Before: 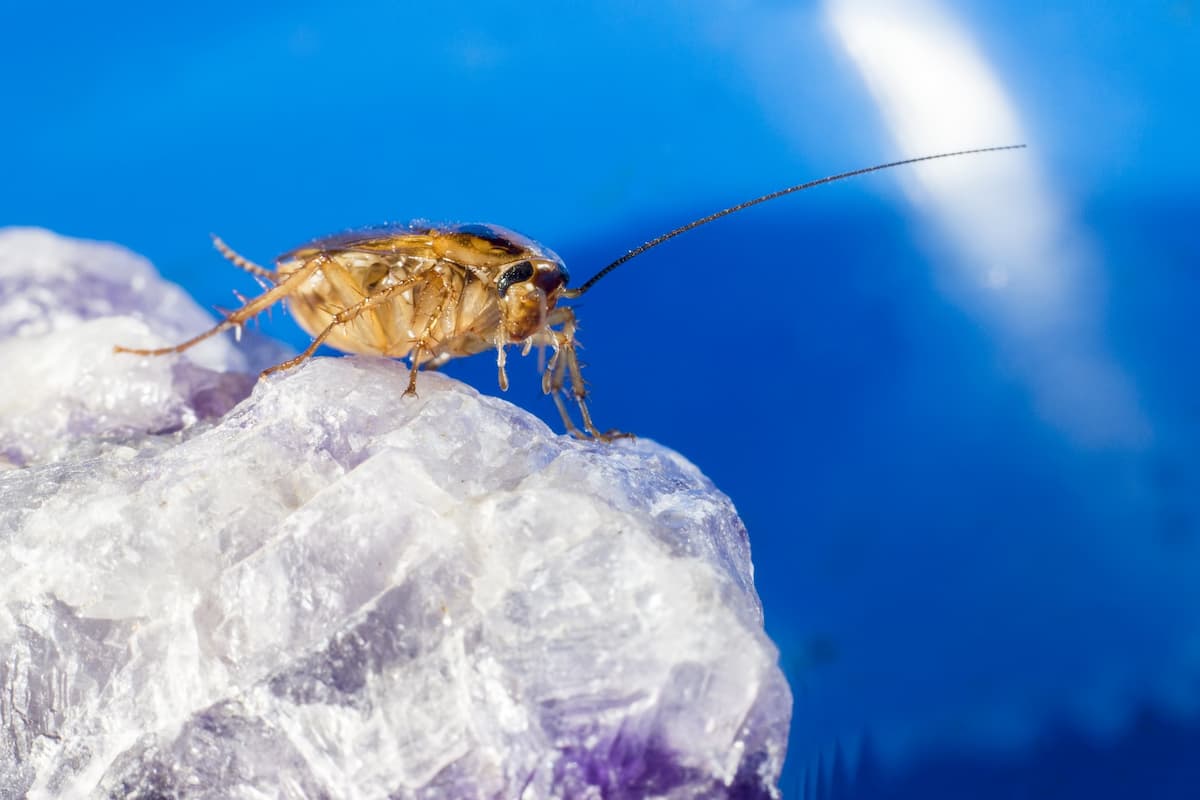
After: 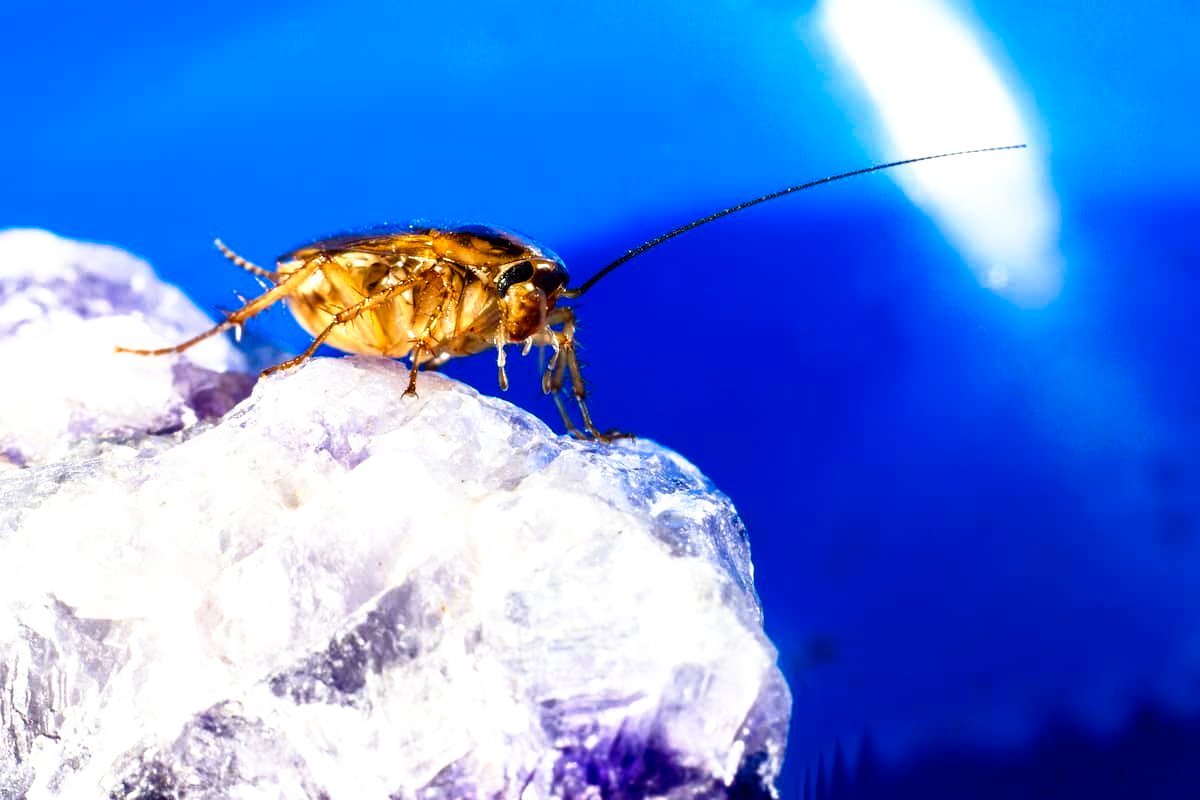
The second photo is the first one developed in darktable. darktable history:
tone curve: curves: ch0 [(0, 0) (0.003, 0.001) (0.011, 0.002) (0.025, 0.002) (0.044, 0.006) (0.069, 0.01) (0.1, 0.017) (0.136, 0.023) (0.177, 0.038) (0.224, 0.066) (0.277, 0.118) (0.335, 0.185) (0.399, 0.264) (0.468, 0.365) (0.543, 0.475) (0.623, 0.606) (0.709, 0.759) (0.801, 0.923) (0.898, 0.999) (1, 1)], preserve colors none
color balance rgb: perceptual saturation grading › global saturation 20%, perceptual saturation grading › highlights -25%, perceptual saturation grading › shadows 25%
shadows and highlights: shadows -30, highlights 30
